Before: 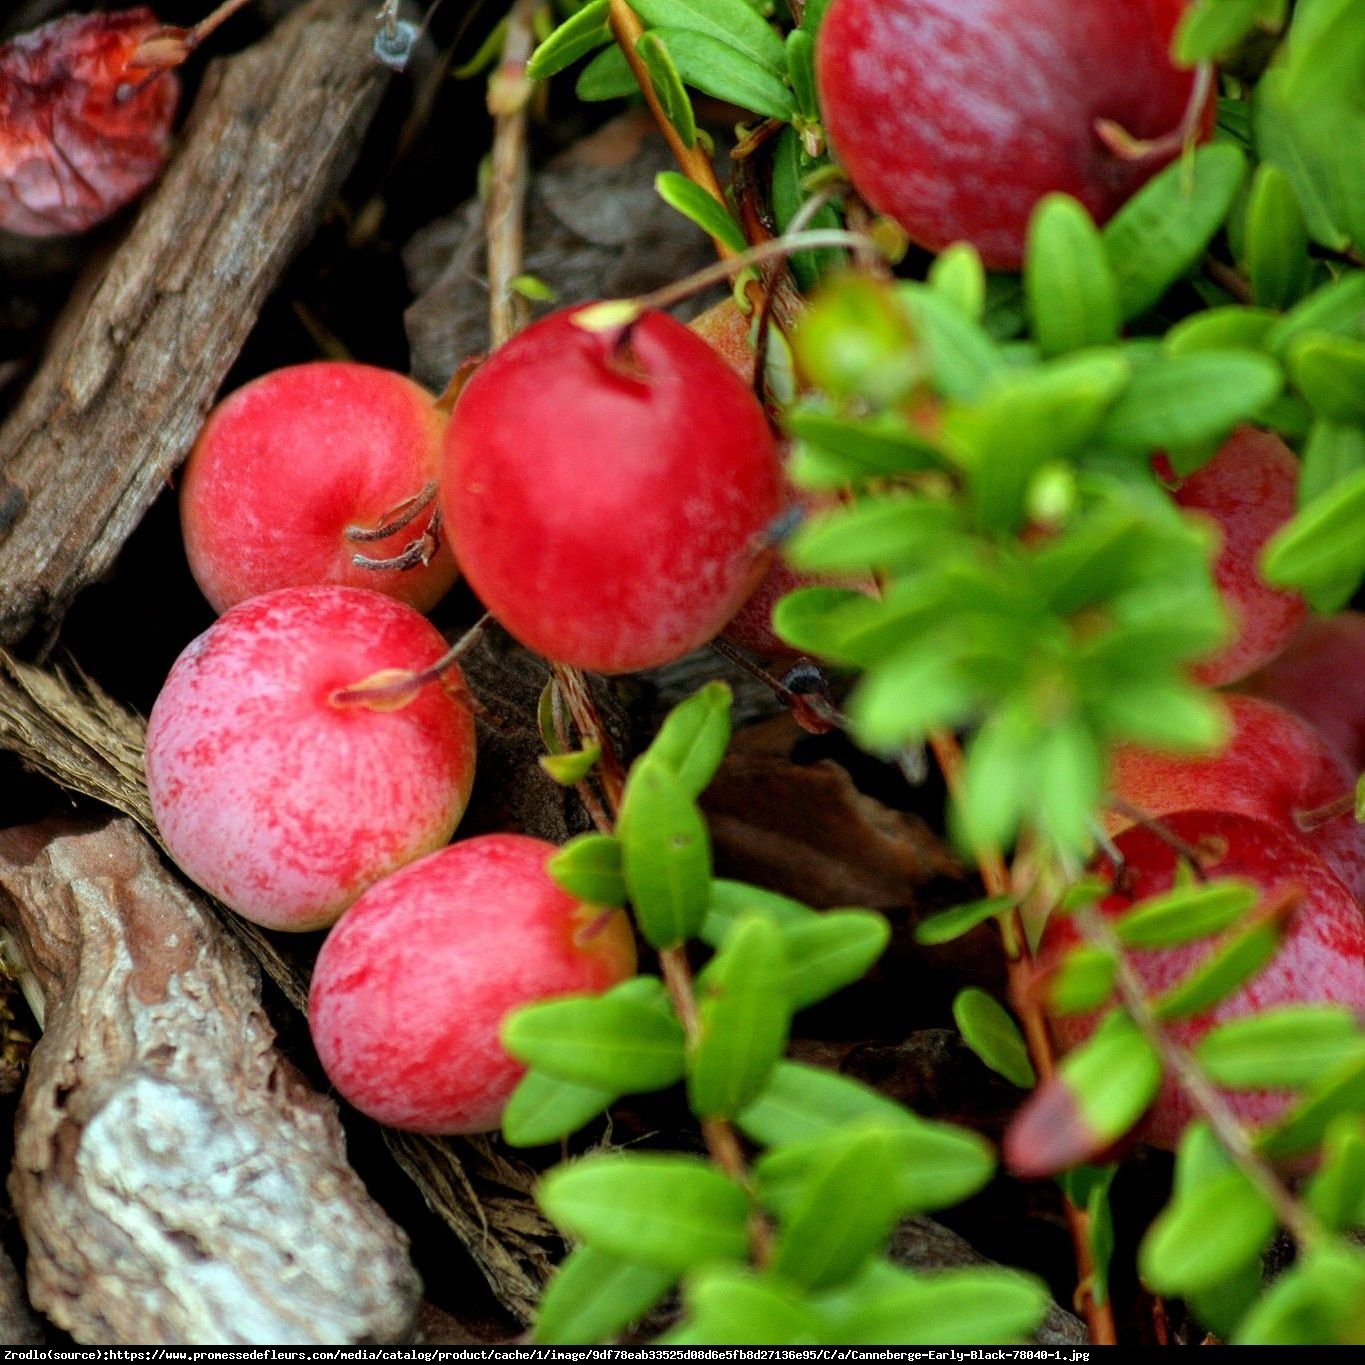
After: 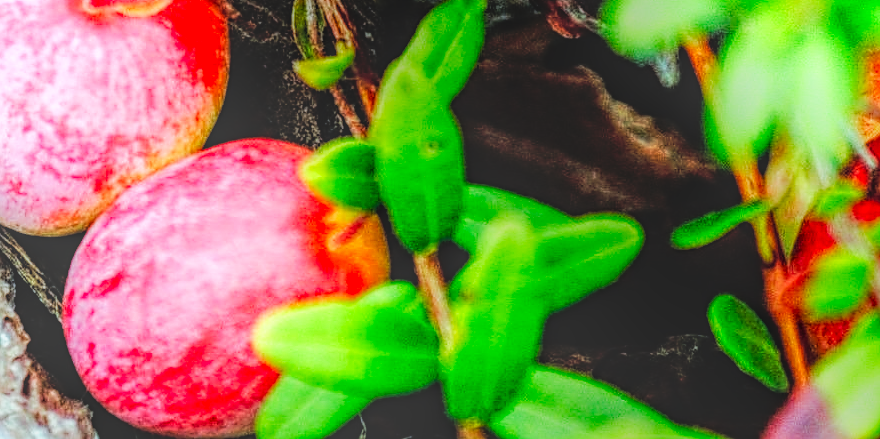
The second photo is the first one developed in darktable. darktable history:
tone curve: curves: ch0 [(0, 0) (0.26, 0.424) (0.417, 0.585) (1, 1)]
exposure: black level correction 0, exposure -0.857 EV, compensate highlight preservation false
crop: left 18.09%, top 50.935%, right 17.394%, bottom 16.887%
base curve: curves: ch0 [(0, 0) (0.007, 0.004) (0.027, 0.03) (0.046, 0.07) (0.207, 0.54) (0.442, 0.872) (0.673, 0.972) (1, 1)], preserve colors none
local contrast: highlights 20%, shadows 29%, detail 200%, midtone range 0.2
color calibration: illuminant Planckian (black body), x 0.375, y 0.373, temperature 4108.64 K, saturation algorithm version 1 (2020)
sharpen: on, module defaults
tone equalizer: -8 EV -0.733 EV, -7 EV -0.691 EV, -6 EV -0.619 EV, -5 EV -0.389 EV, -3 EV 0.394 EV, -2 EV 0.6 EV, -1 EV 0.685 EV, +0 EV 0.727 EV, mask exposure compensation -0.503 EV
